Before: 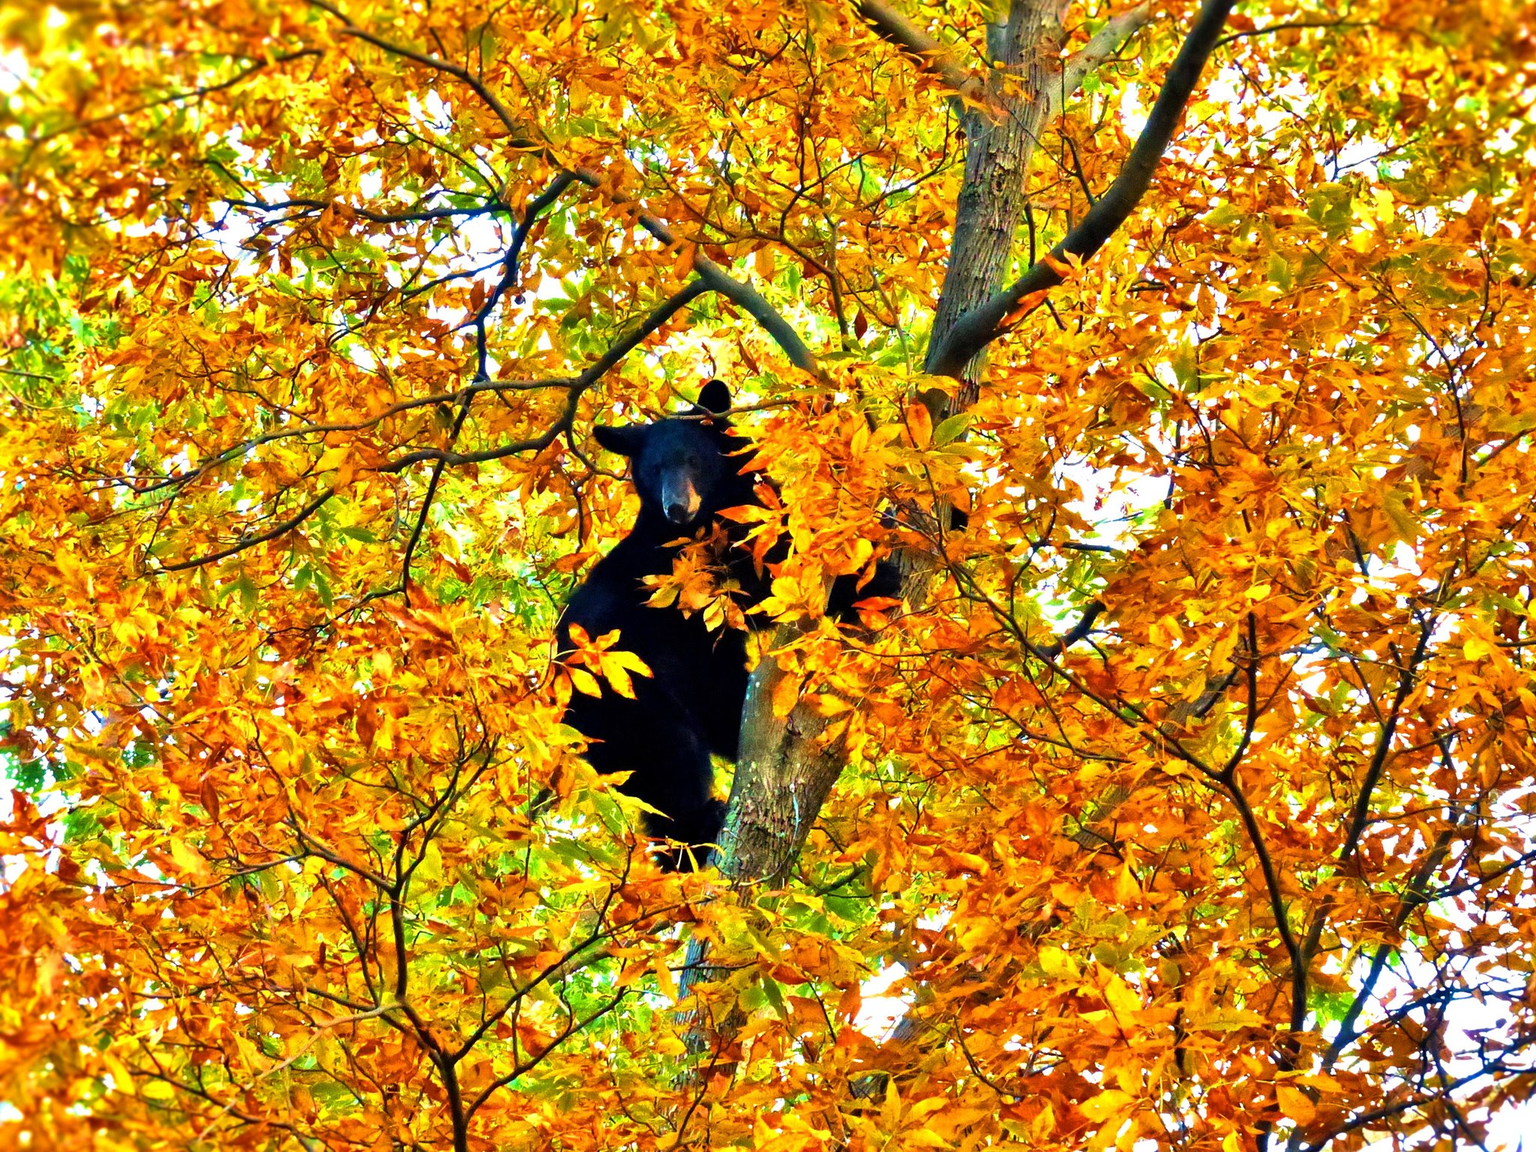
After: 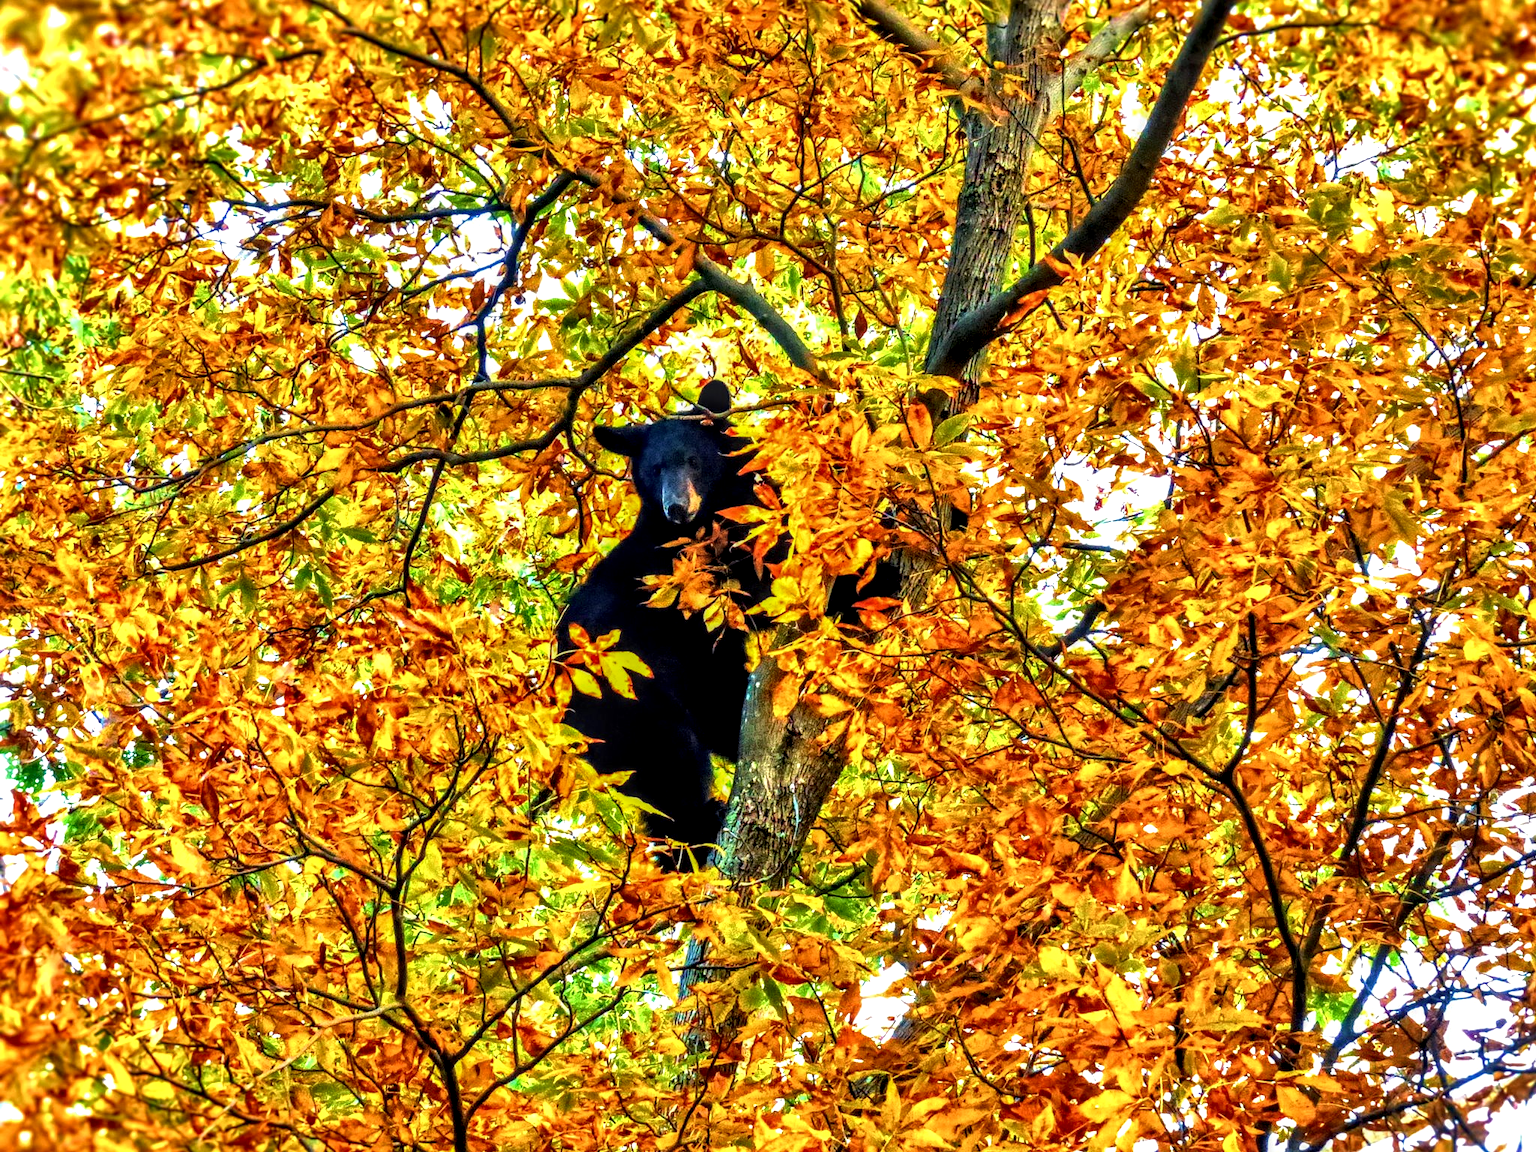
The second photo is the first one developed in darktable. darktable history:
local contrast: highlights 4%, shadows 1%, detail 182%
